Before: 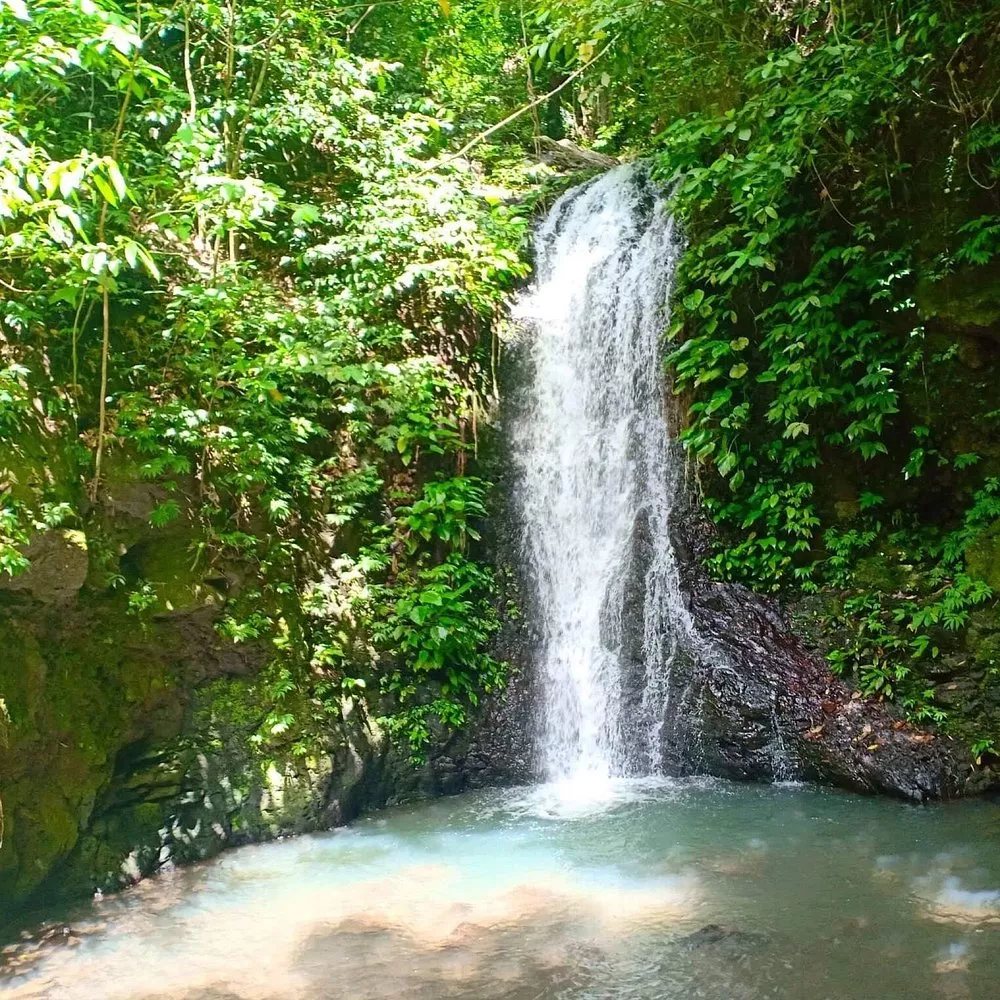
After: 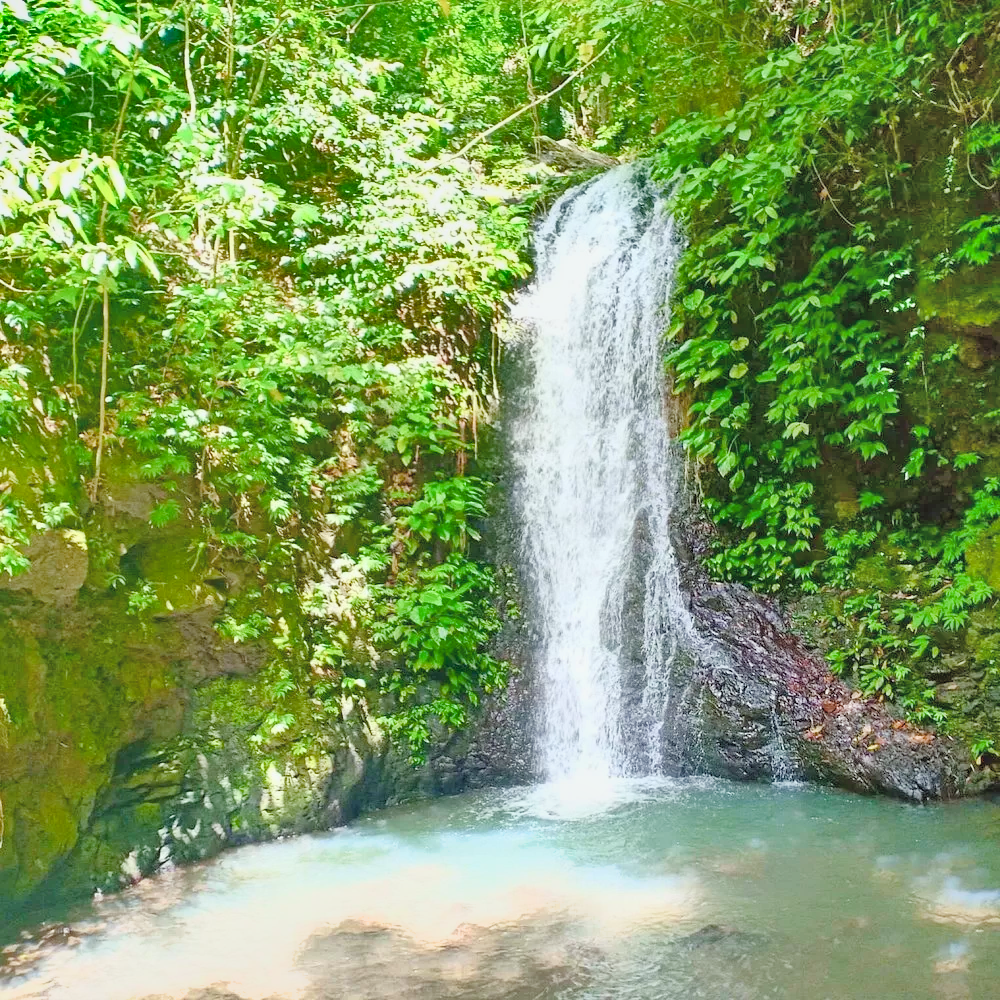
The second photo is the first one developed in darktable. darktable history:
shadows and highlights: shadows 60, highlights -60.23, soften with gaussian
color balance rgb: perceptual saturation grading › global saturation 20%, perceptual saturation grading › highlights -50%, perceptual saturation grading › shadows 30%, perceptual brilliance grading › global brilliance 10%, perceptual brilliance grading › shadows 15%
global tonemap: drago (0.7, 100)
exposure: exposure 0.127 EV, compensate highlight preservation false
white balance: red 0.978, blue 0.999
